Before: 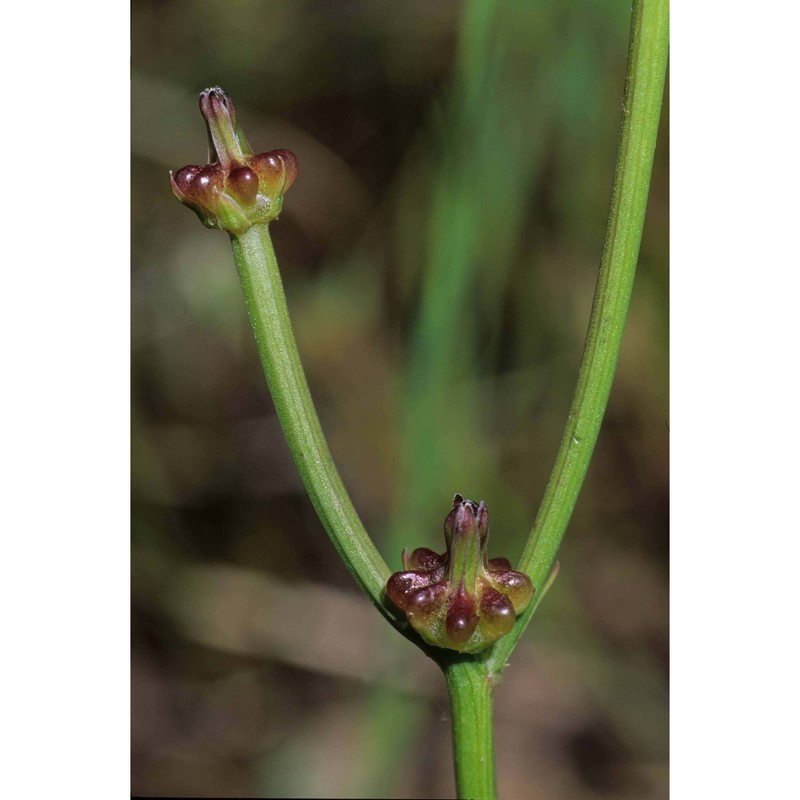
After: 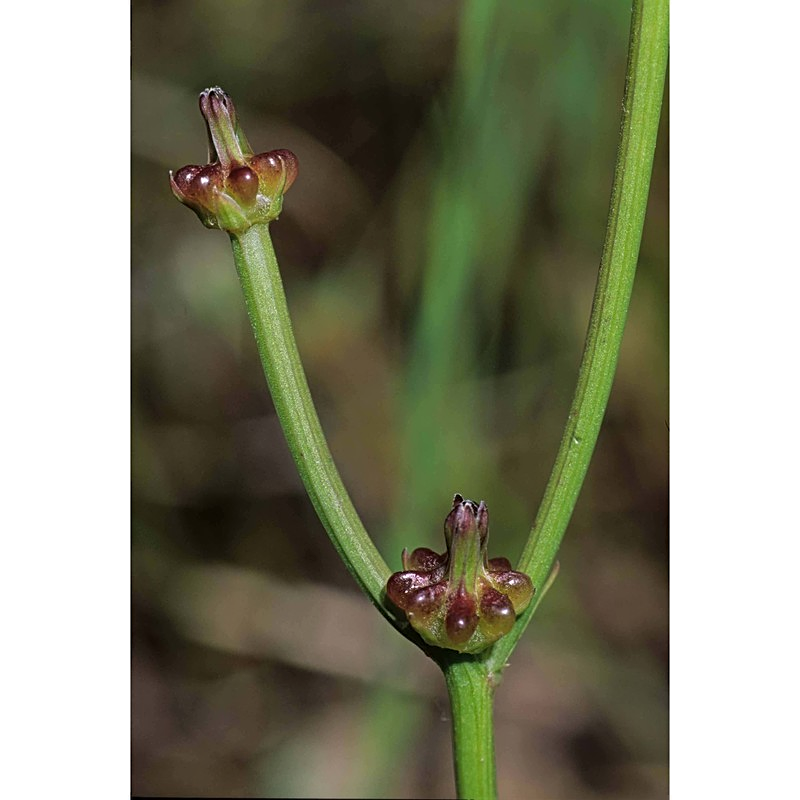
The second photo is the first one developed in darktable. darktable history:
sharpen: on, module defaults
shadows and highlights: shadows 35.23, highlights -34.87, soften with gaussian
